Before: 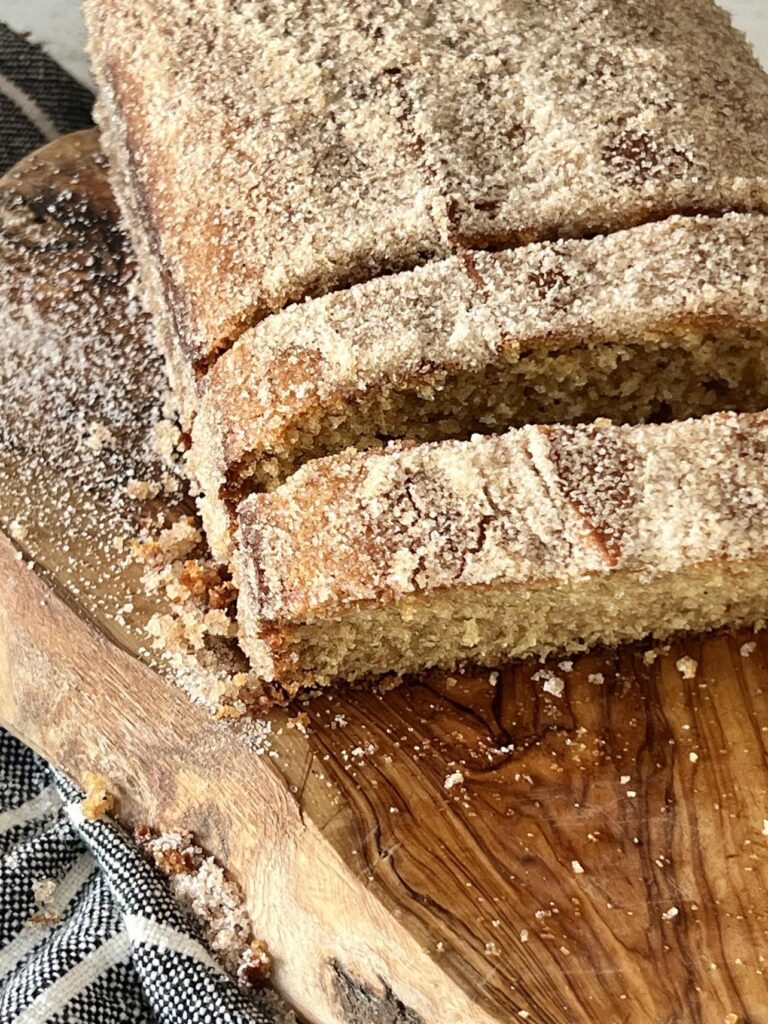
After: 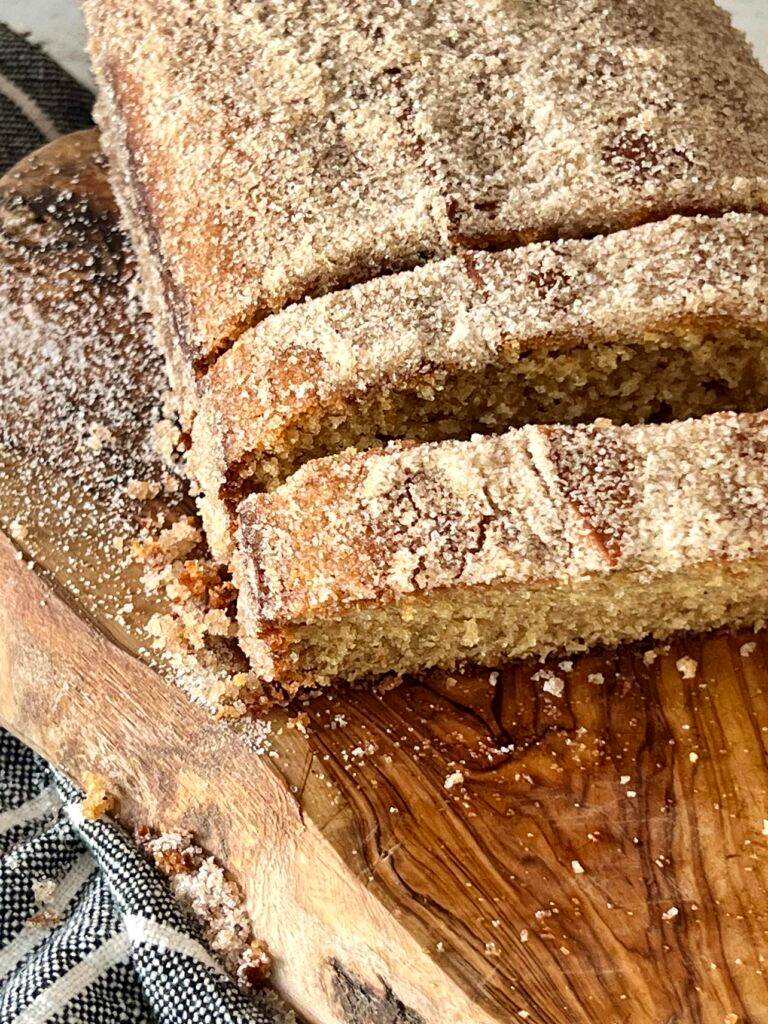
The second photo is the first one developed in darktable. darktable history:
local contrast: mode bilateral grid, contrast 27, coarseness 16, detail 116%, midtone range 0.2
